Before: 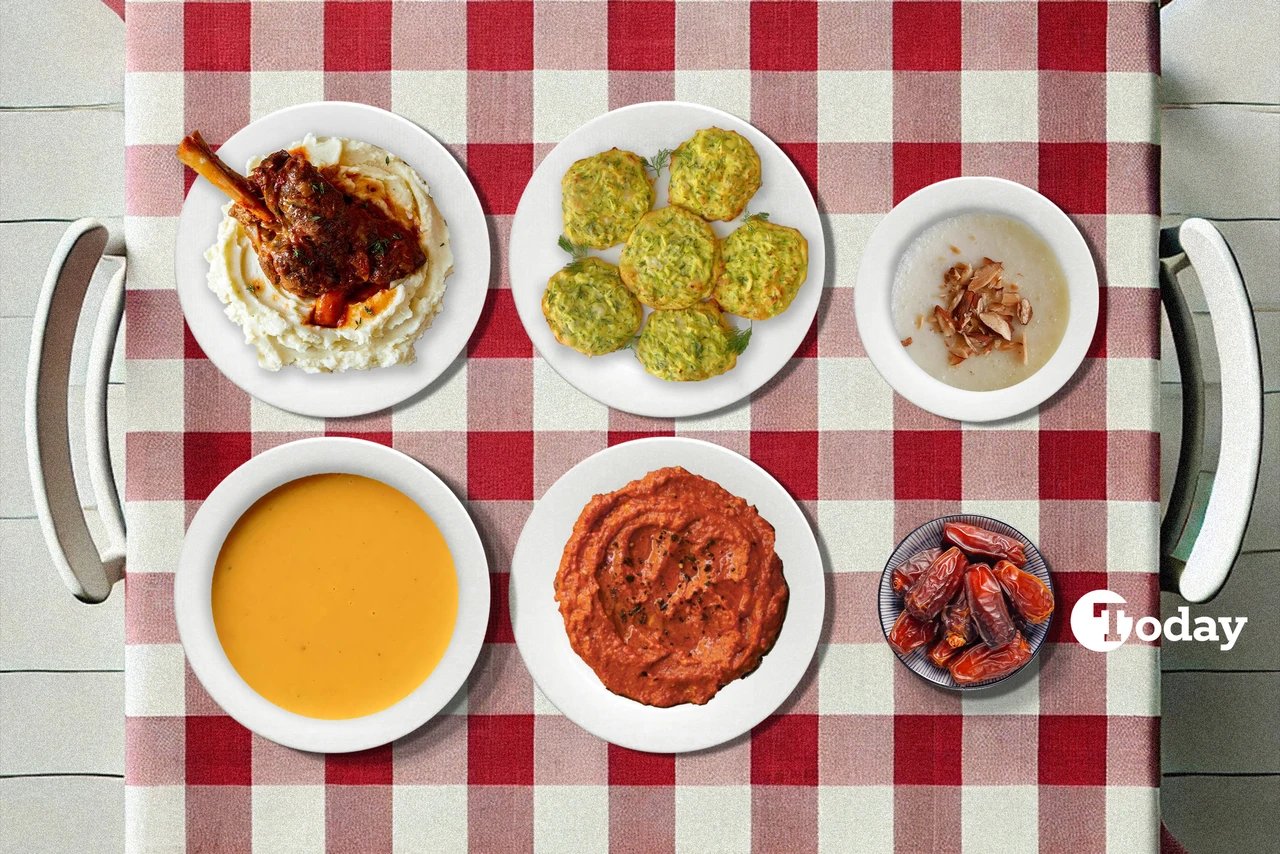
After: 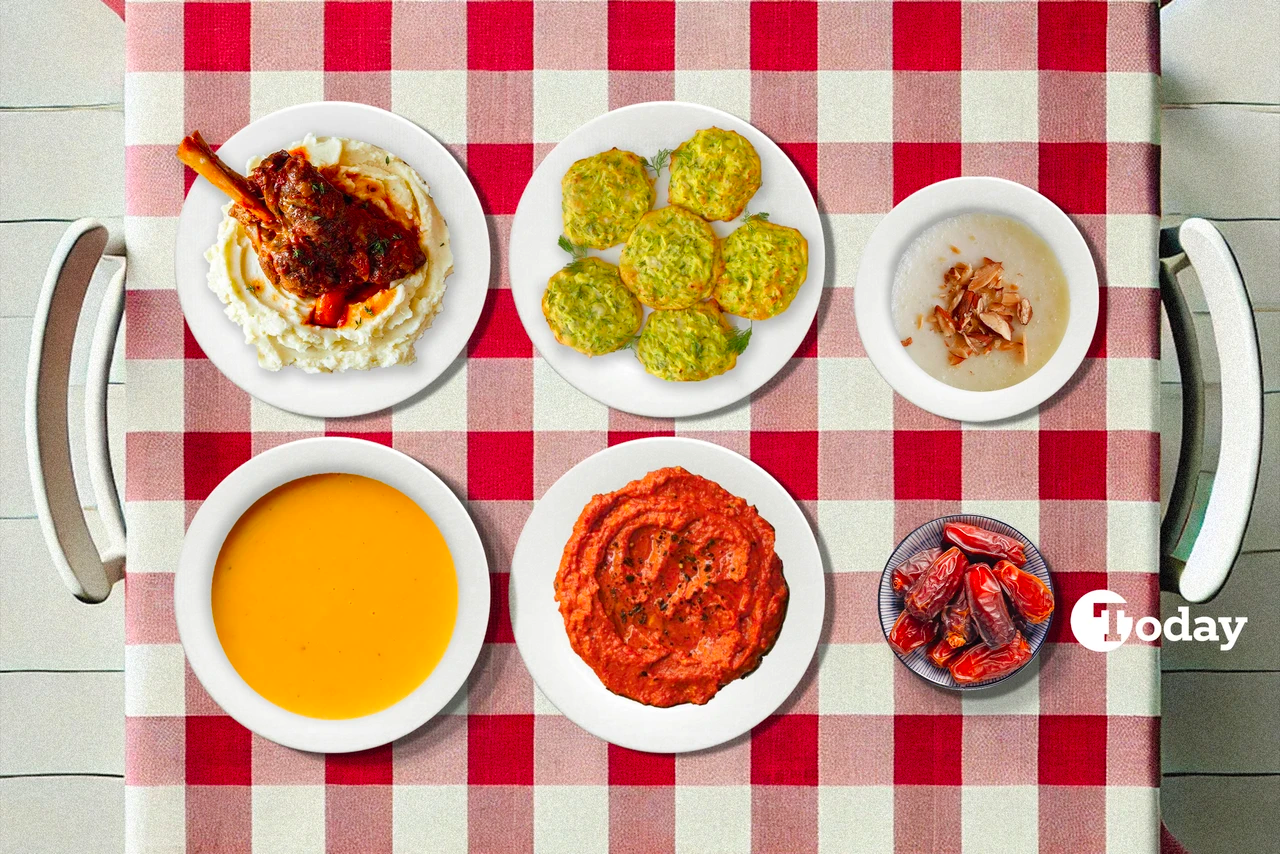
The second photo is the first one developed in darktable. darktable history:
color balance rgb: power › hue 330.24°, linear chroma grading › global chroma 0.814%, perceptual saturation grading › global saturation -2.126%, perceptual saturation grading › highlights -6.897%, perceptual saturation grading › mid-tones 7.758%, perceptual saturation grading › shadows 3.965%
contrast brightness saturation: contrast 0.05, brightness 0.069, saturation 0.013
color correction: highlights b* -0.004, saturation 1.35
